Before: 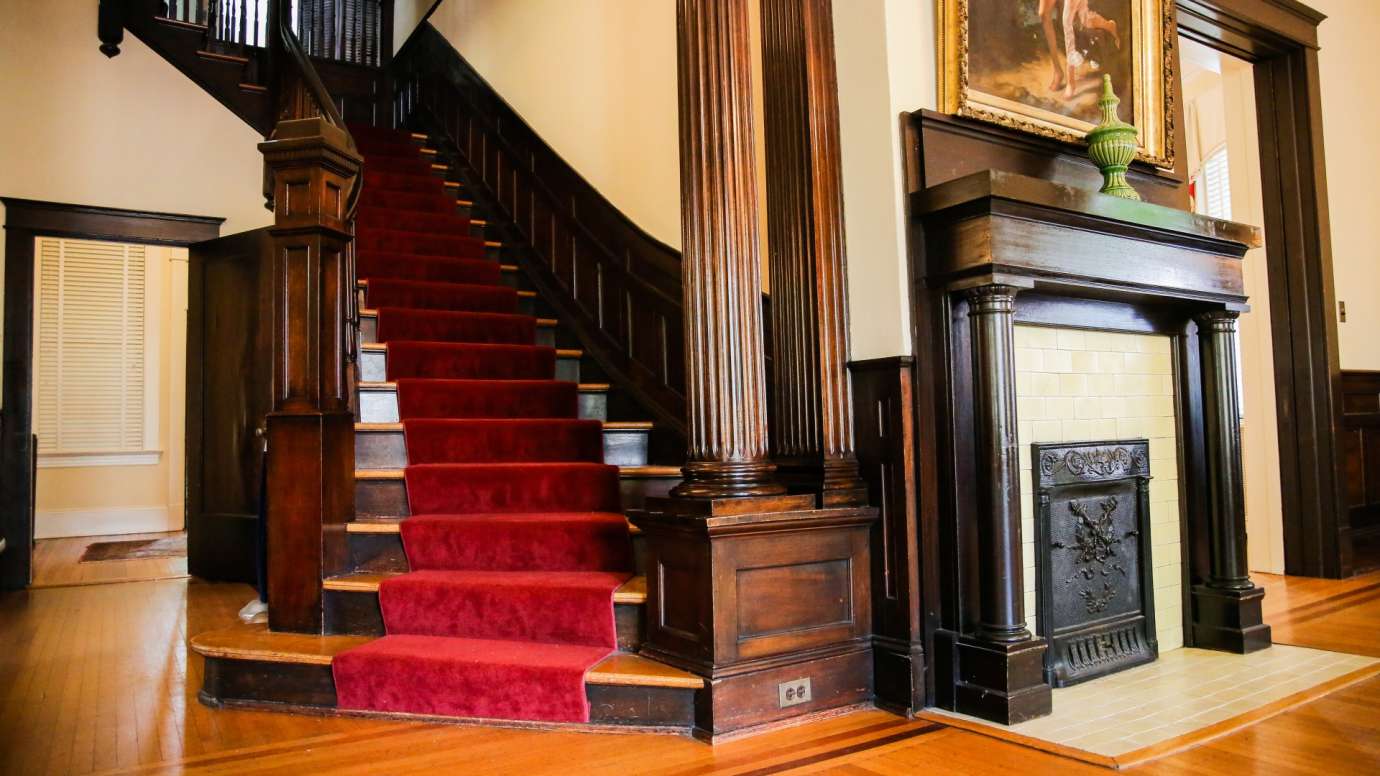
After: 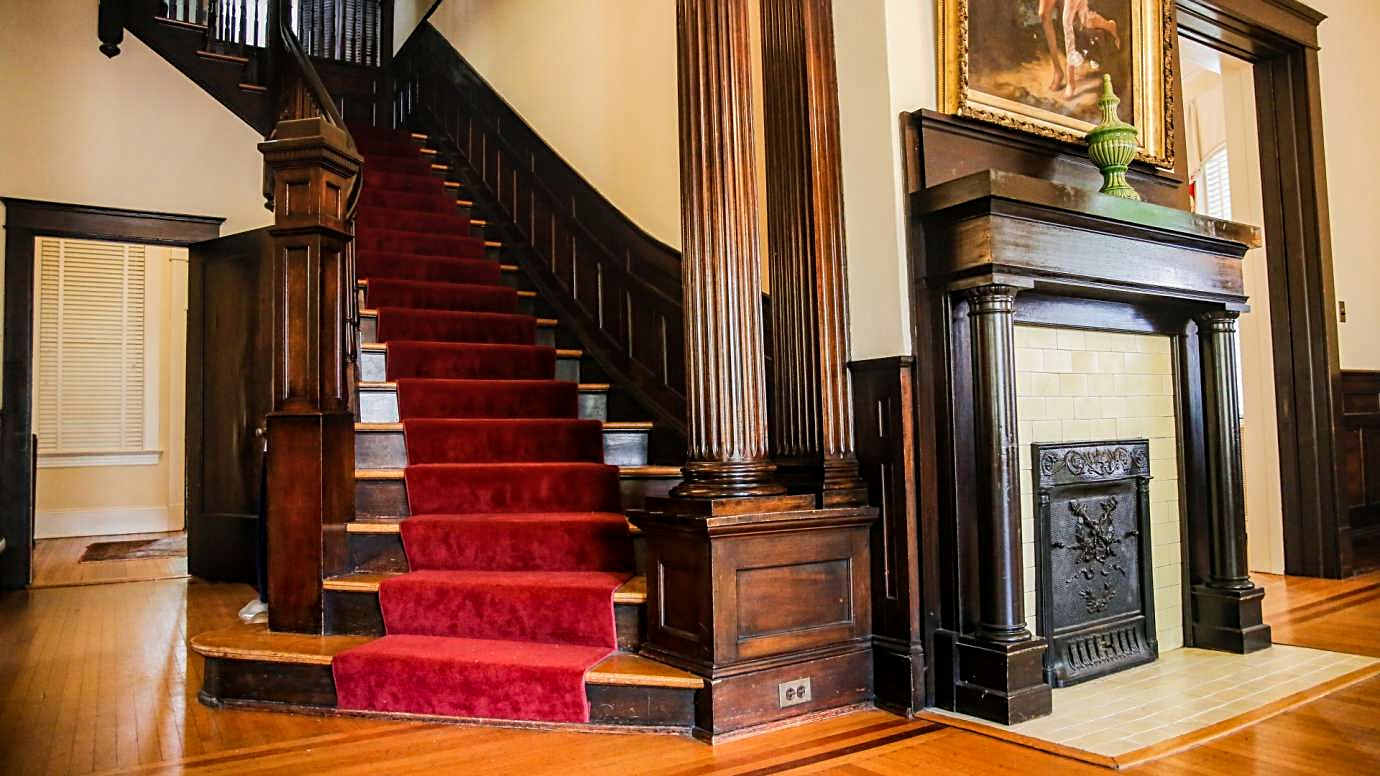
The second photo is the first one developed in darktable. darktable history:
local contrast: on, module defaults
sharpen: amount 0.49
